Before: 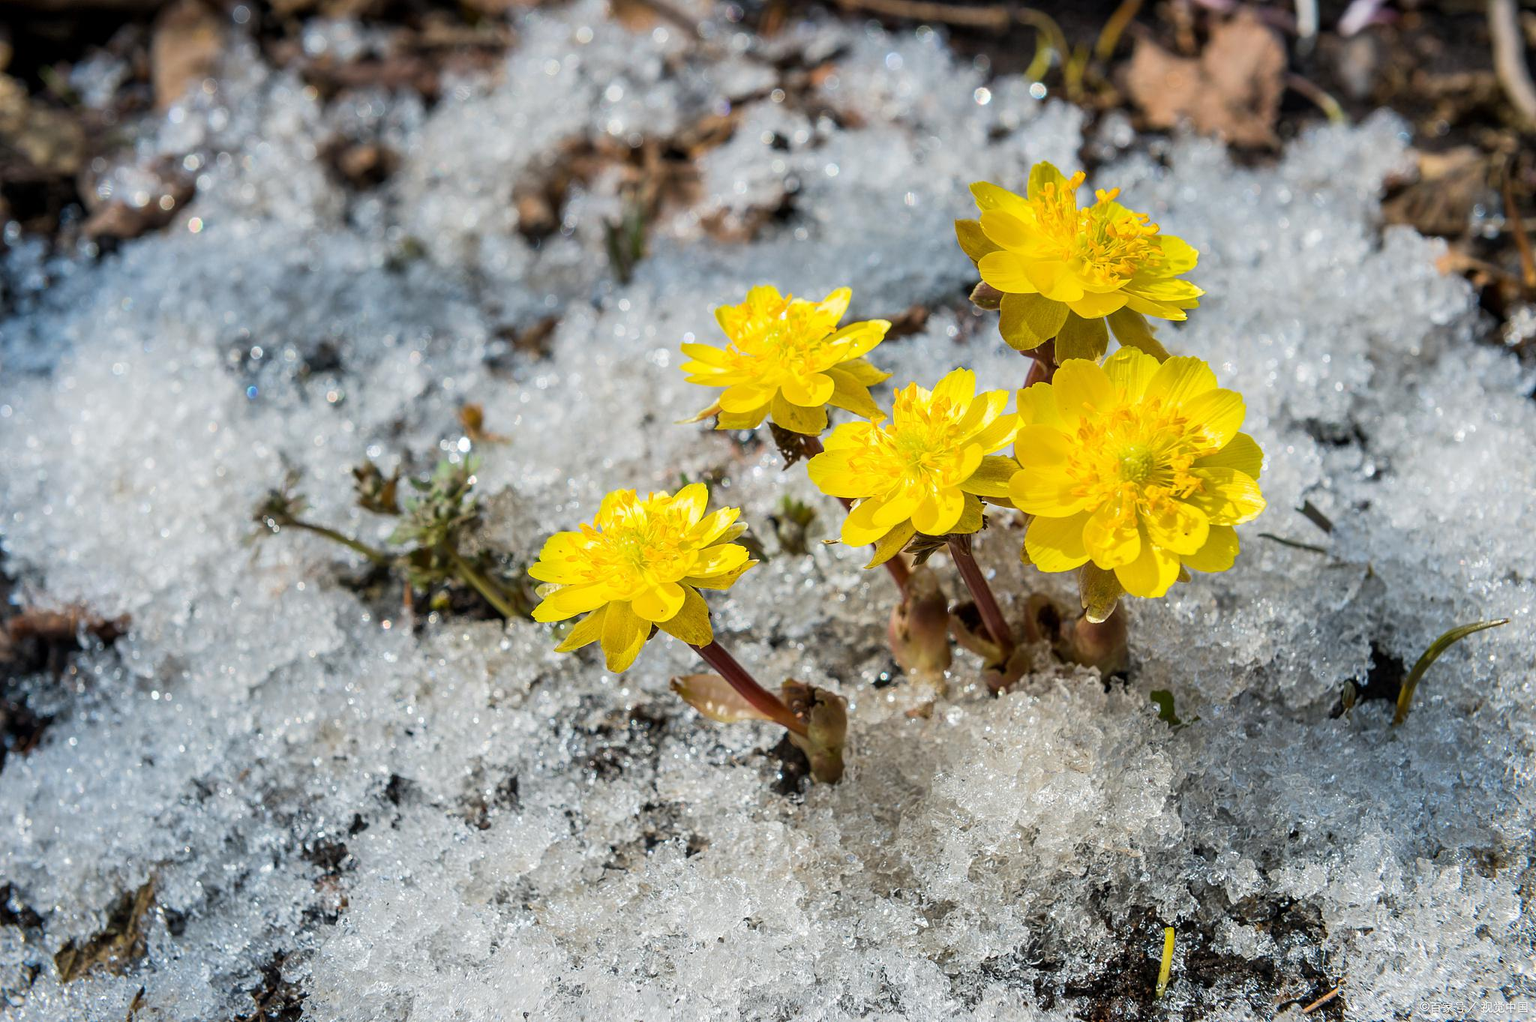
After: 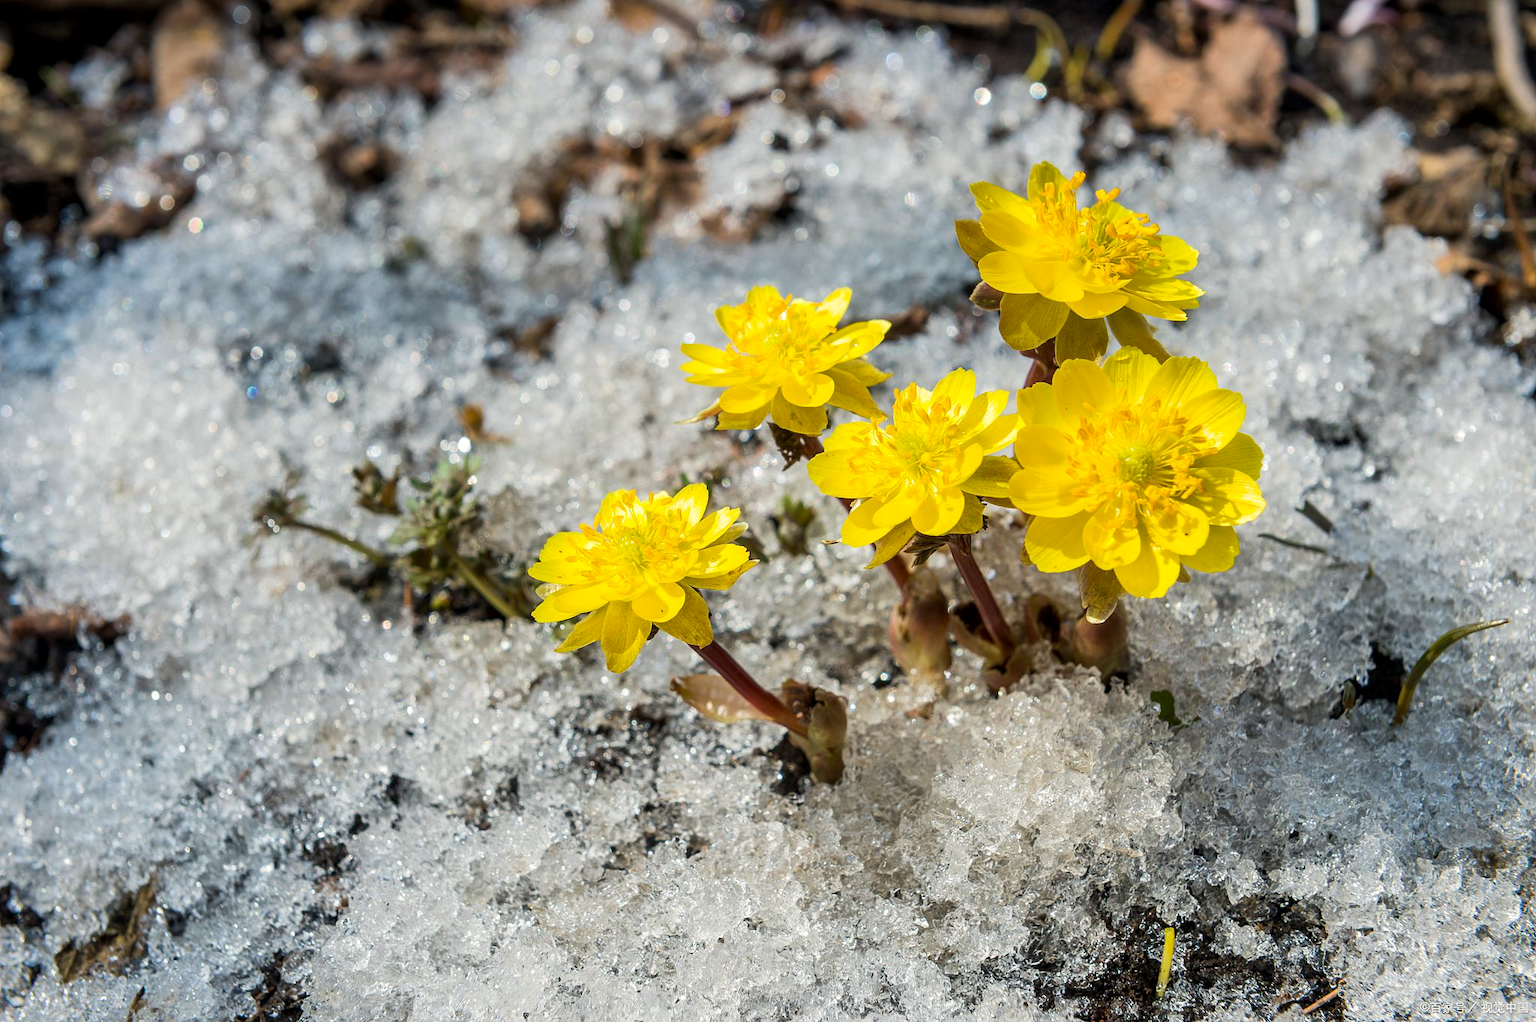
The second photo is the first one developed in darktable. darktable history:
local contrast: mode bilateral grid, contrast 20, coarseness 49, detail 119%, midtone range 0.2
color correction: highlights b* 2.94
